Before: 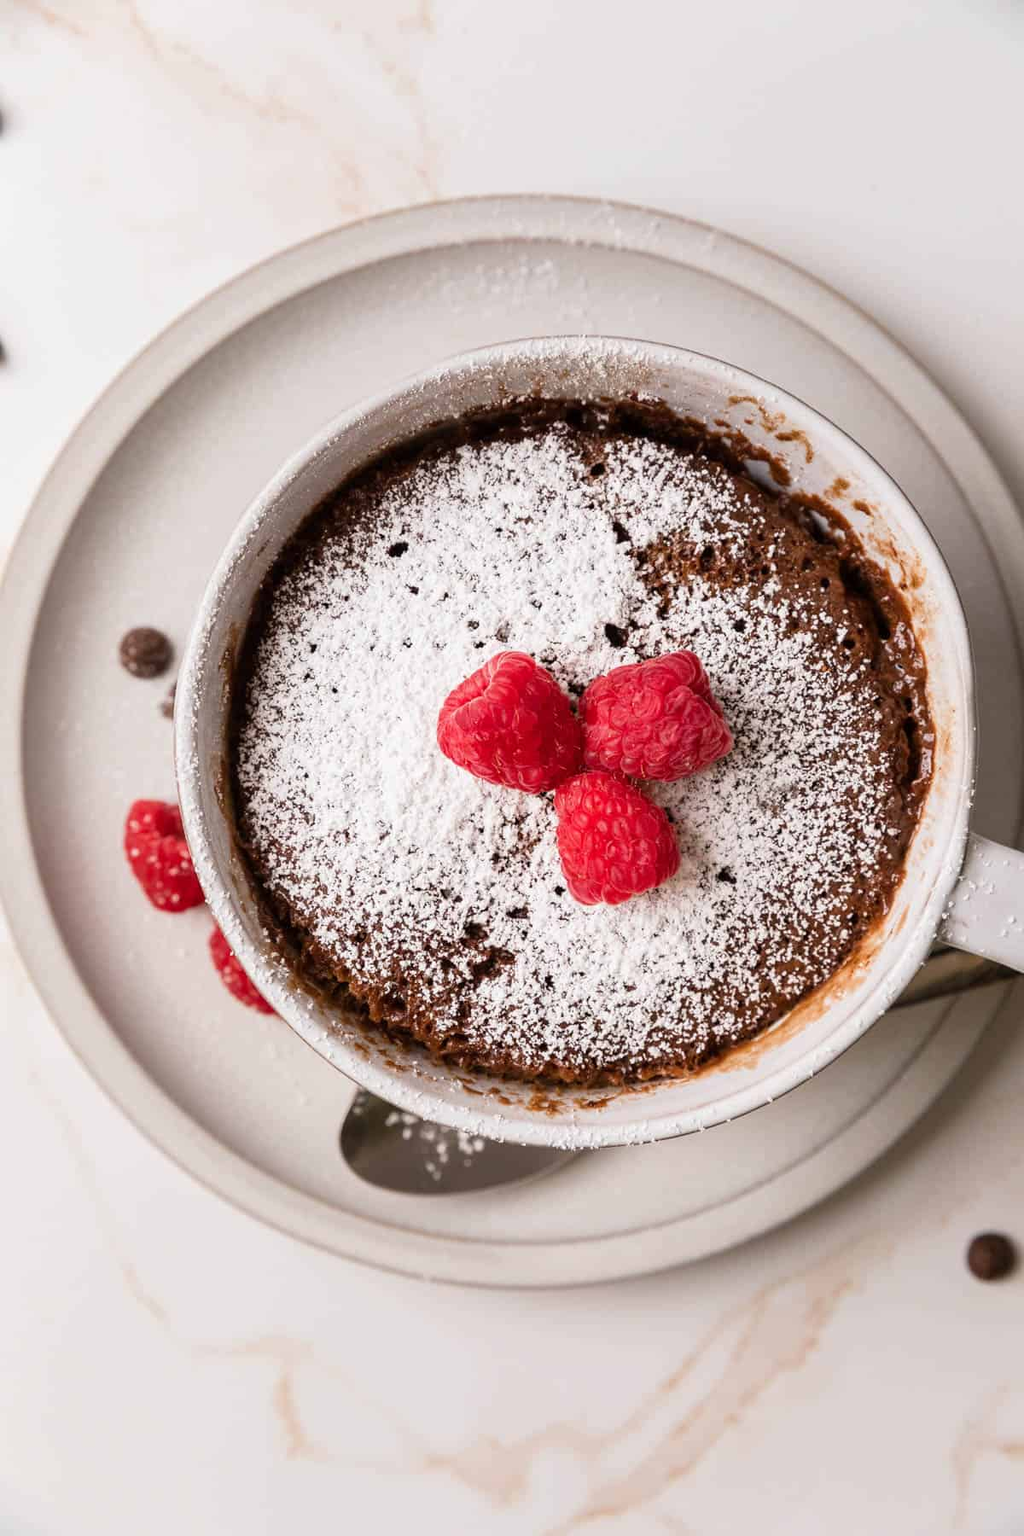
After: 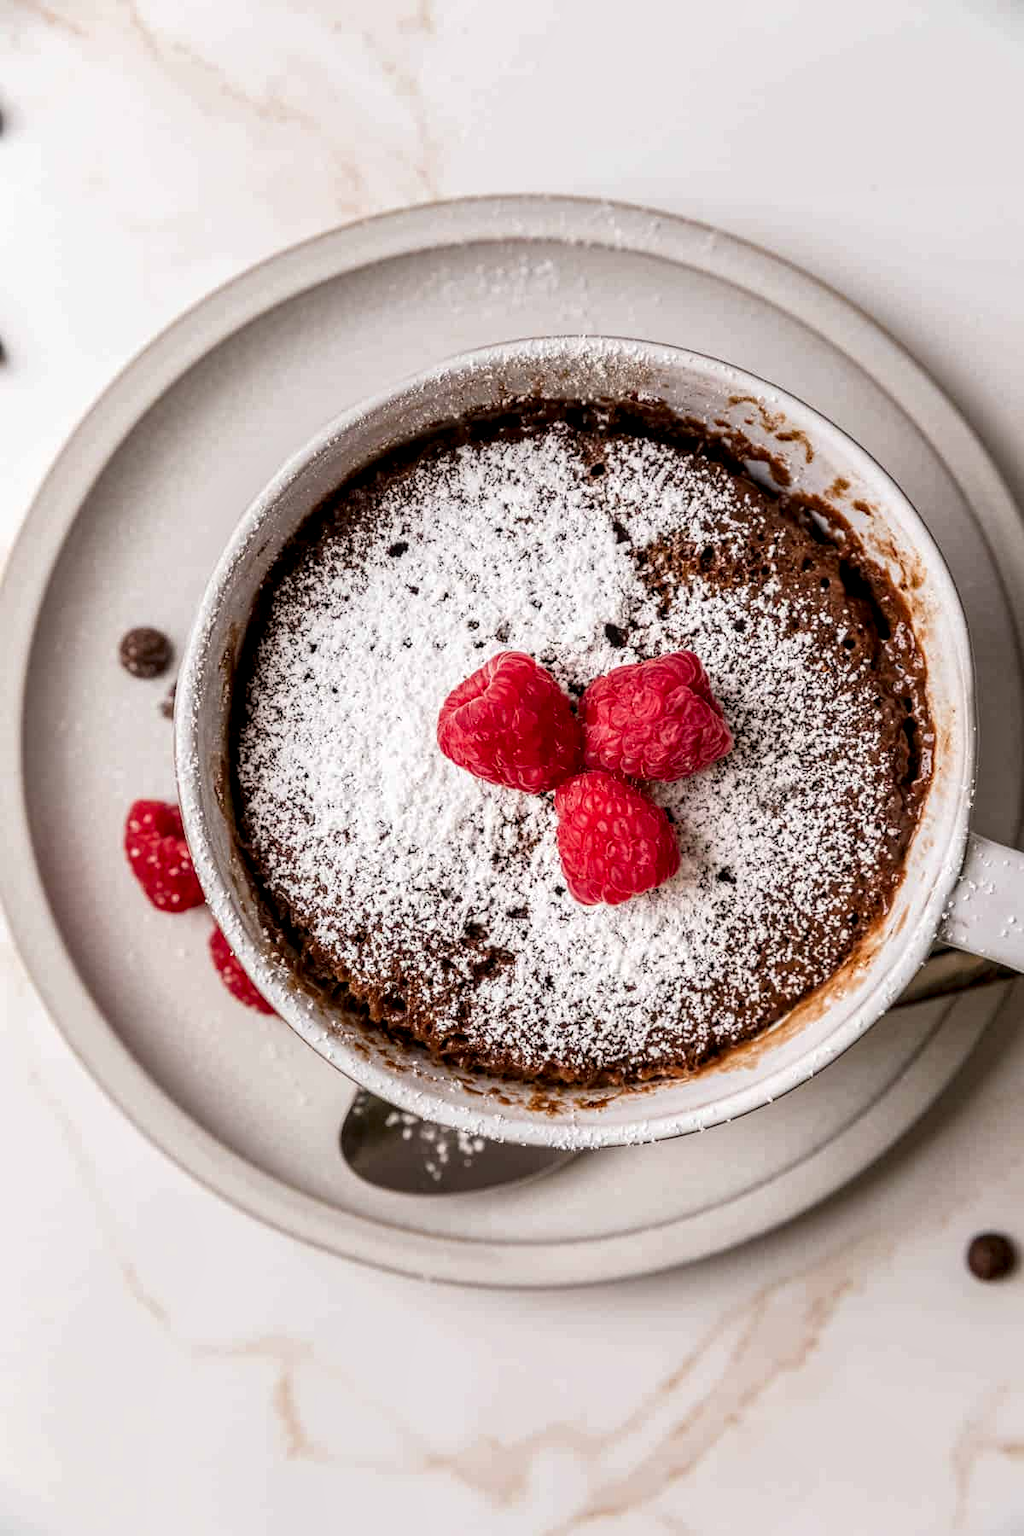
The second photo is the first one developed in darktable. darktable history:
local contrast: highlights 22%, detail 150%
